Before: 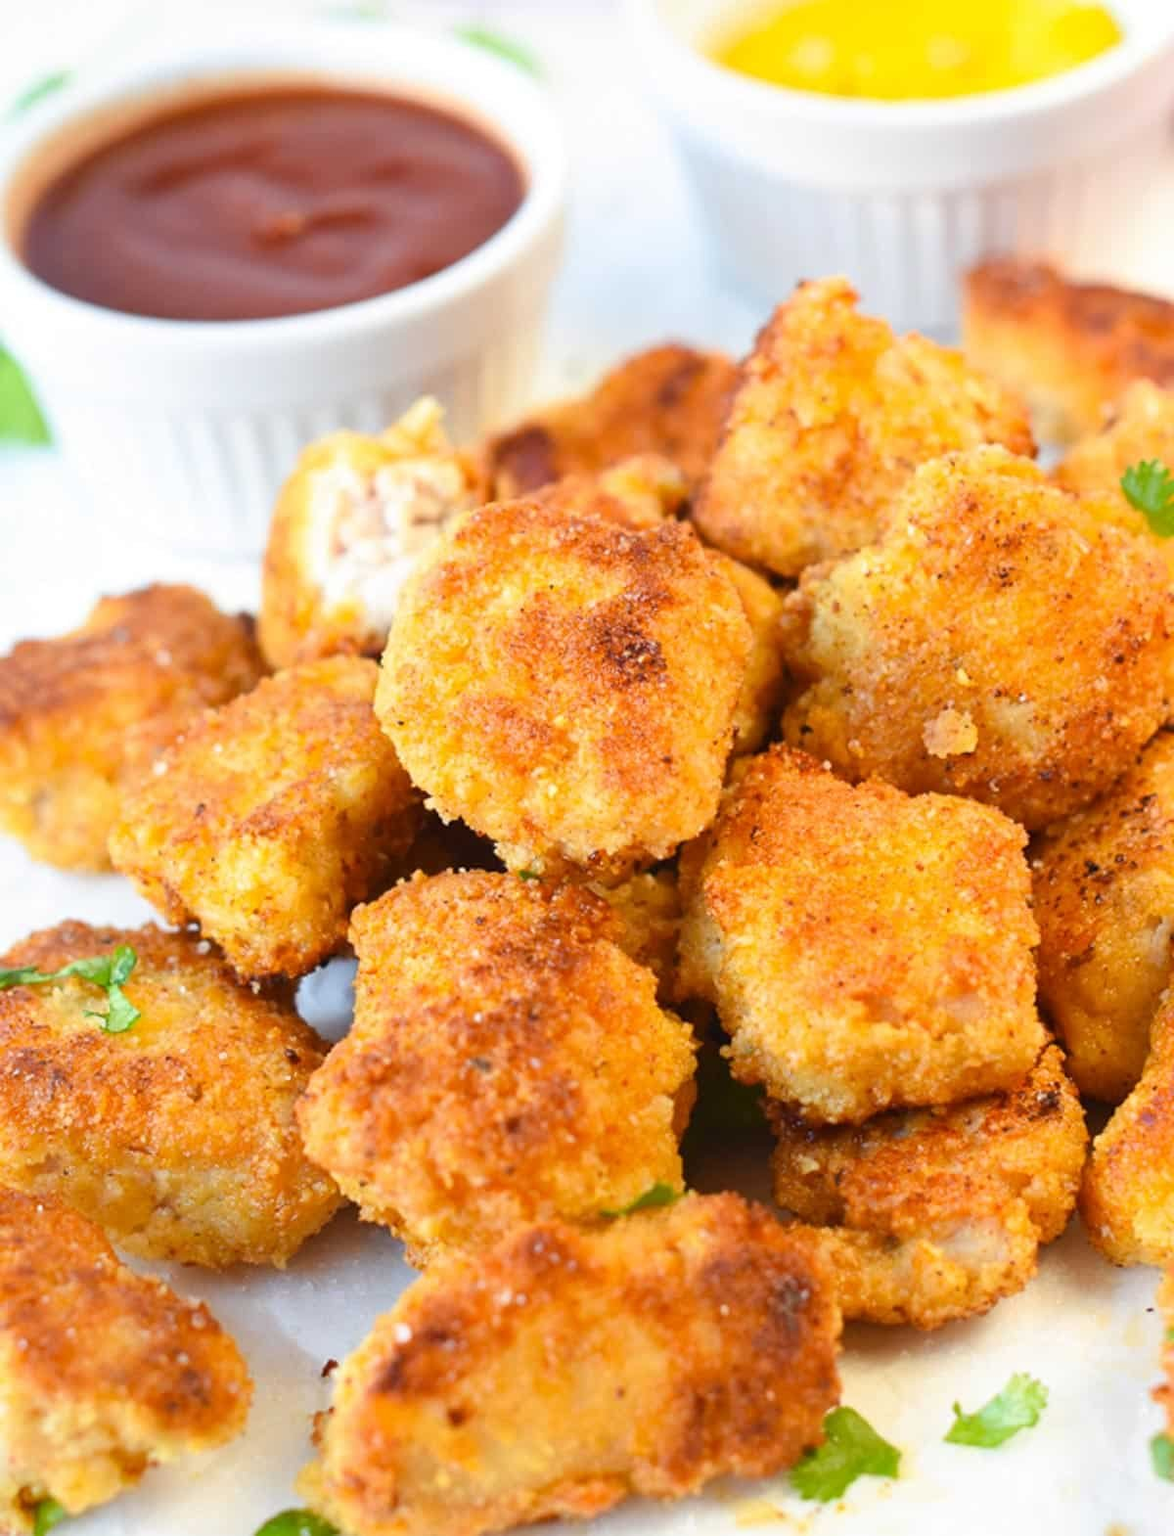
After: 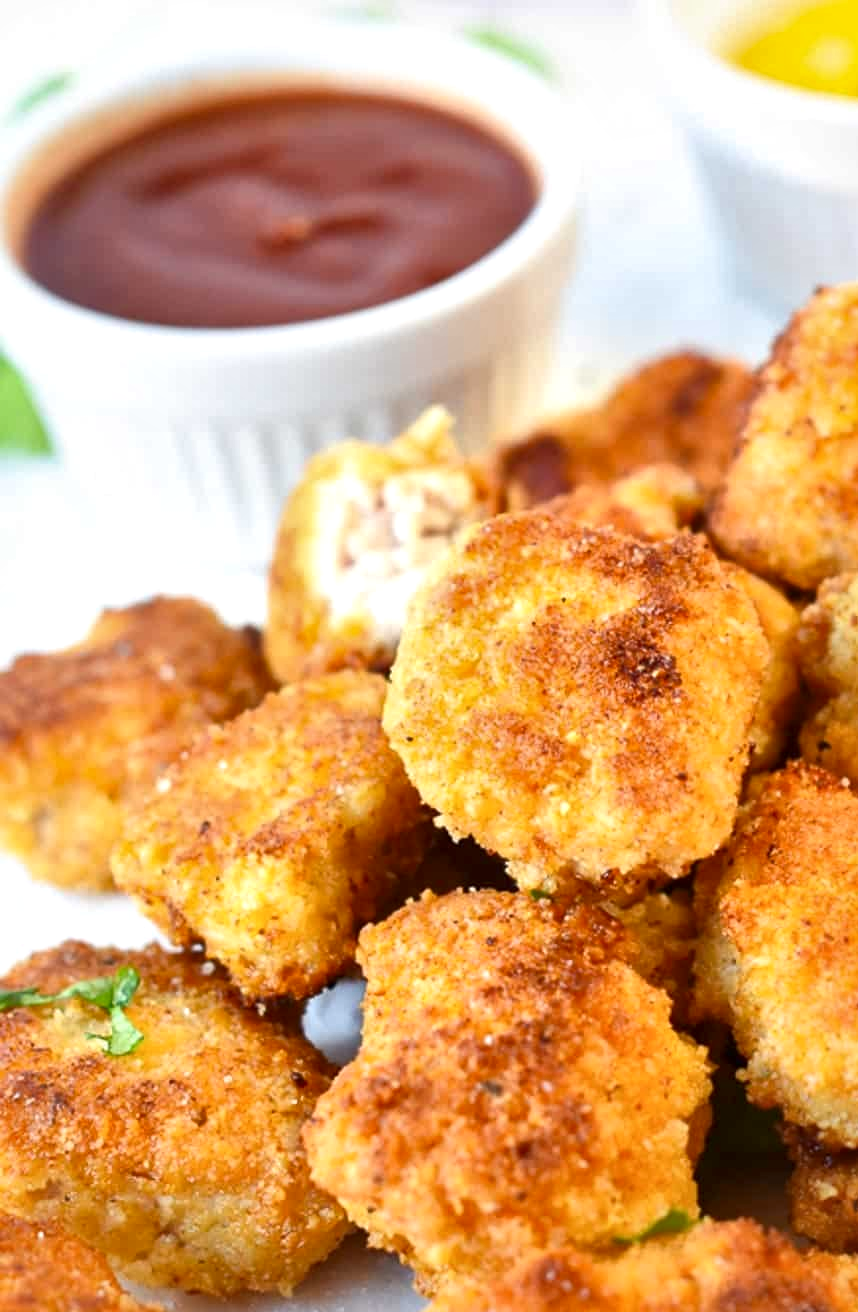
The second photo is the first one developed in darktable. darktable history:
local contrast: mode bilateral grid, contrast 24, coarseness 61, detail 152%, midtone range 0.2
crop: right 28.46%, bottom 16.405%
